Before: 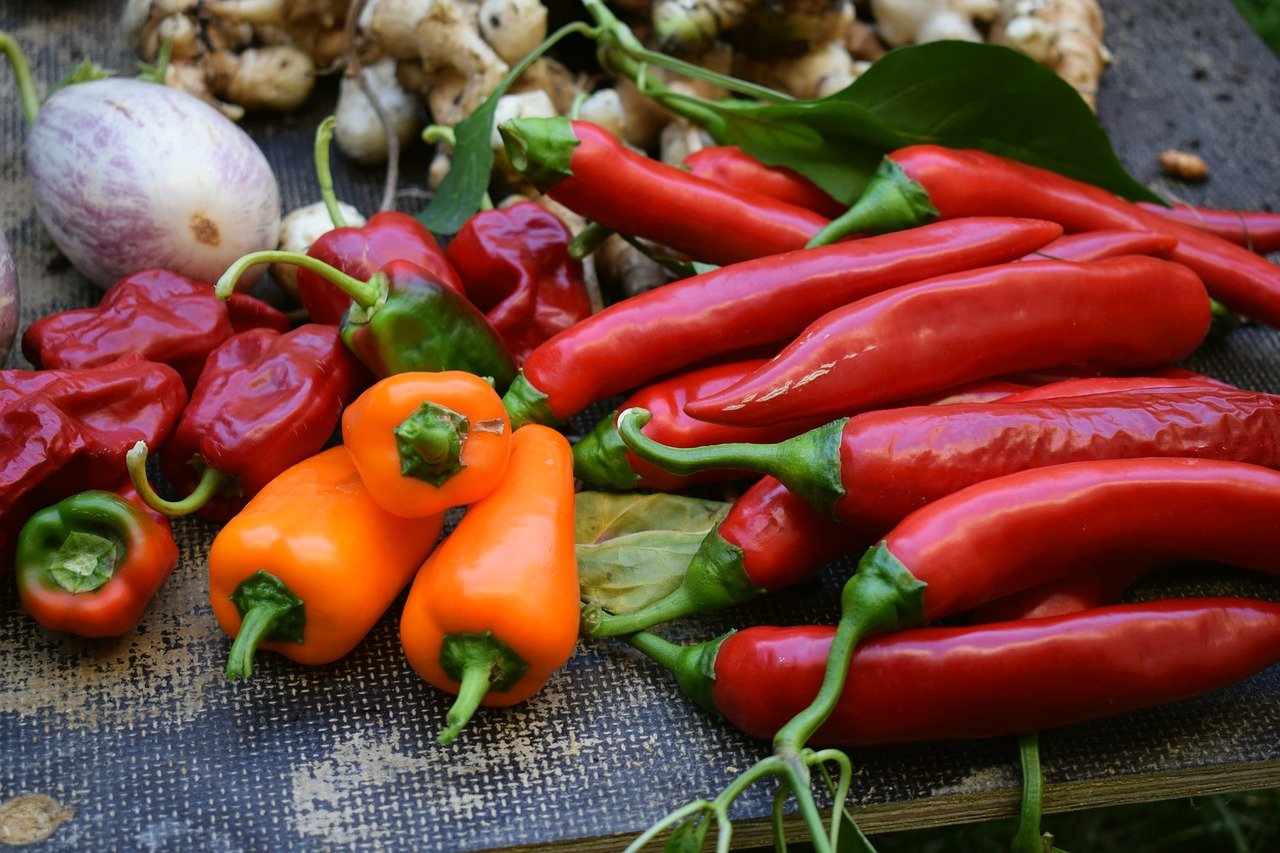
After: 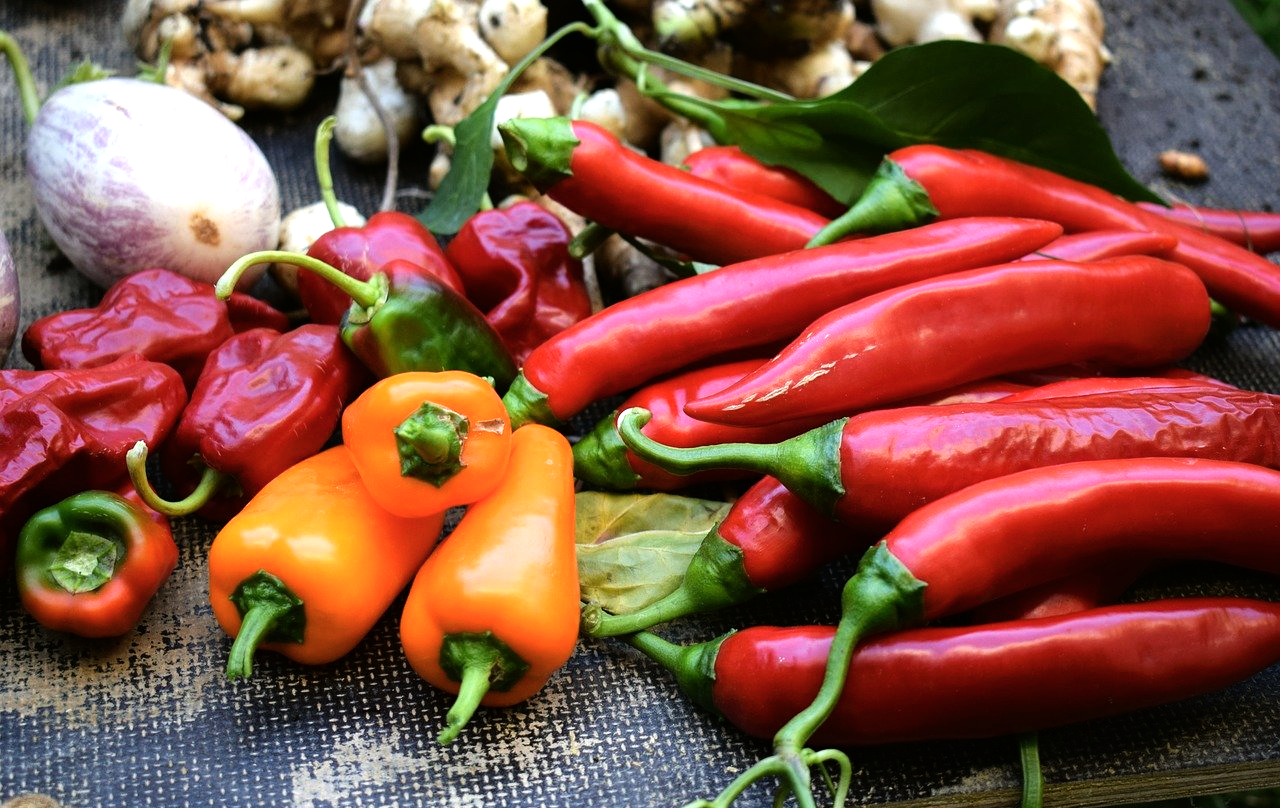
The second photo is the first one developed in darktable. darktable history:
crop and rotate: top 0.006%, bottom 5.268%
tone equalizer: -8 EV -0.777 EV, -7 EV -0.705 EV, -6 EV -0.573 EV, -5 EV -0.409 EV, -3 EV 0.402 EV, -2 EV 0.6 EV, -1 EV 0.686 EV, +0 EV 0.727 EV, mask exposure compensation -0.494 EV
exposure: compensate highlight preservation false
color balance rgb: perceptual saturation grading › global saturation 0.211%, contrast 5.257%
